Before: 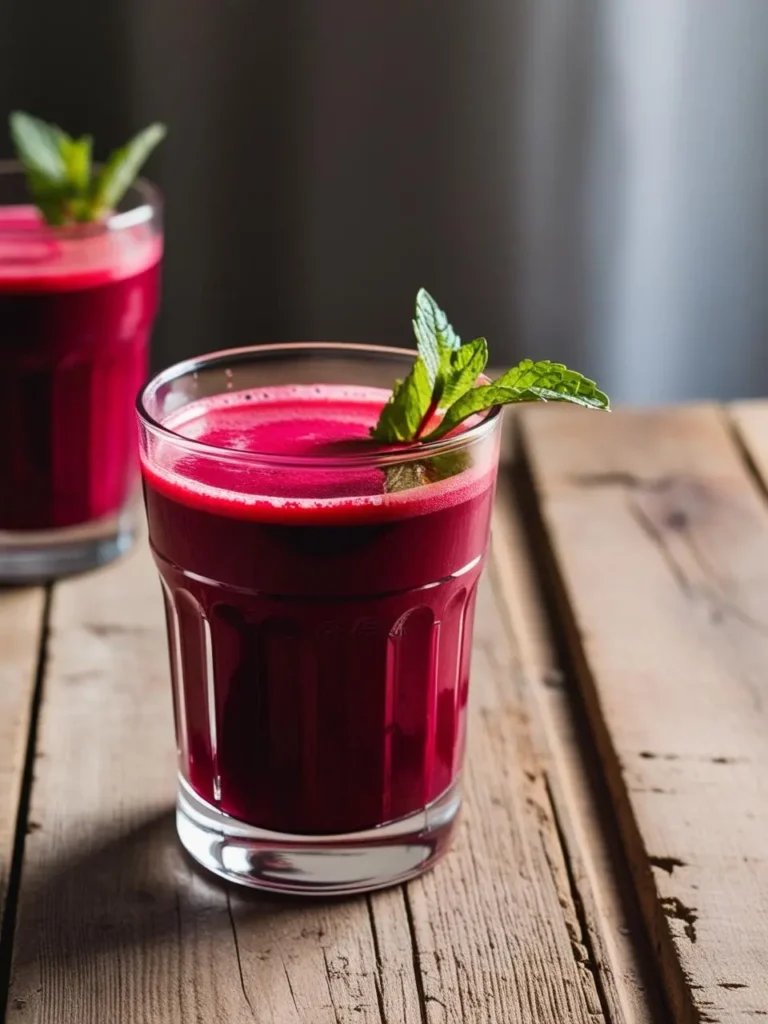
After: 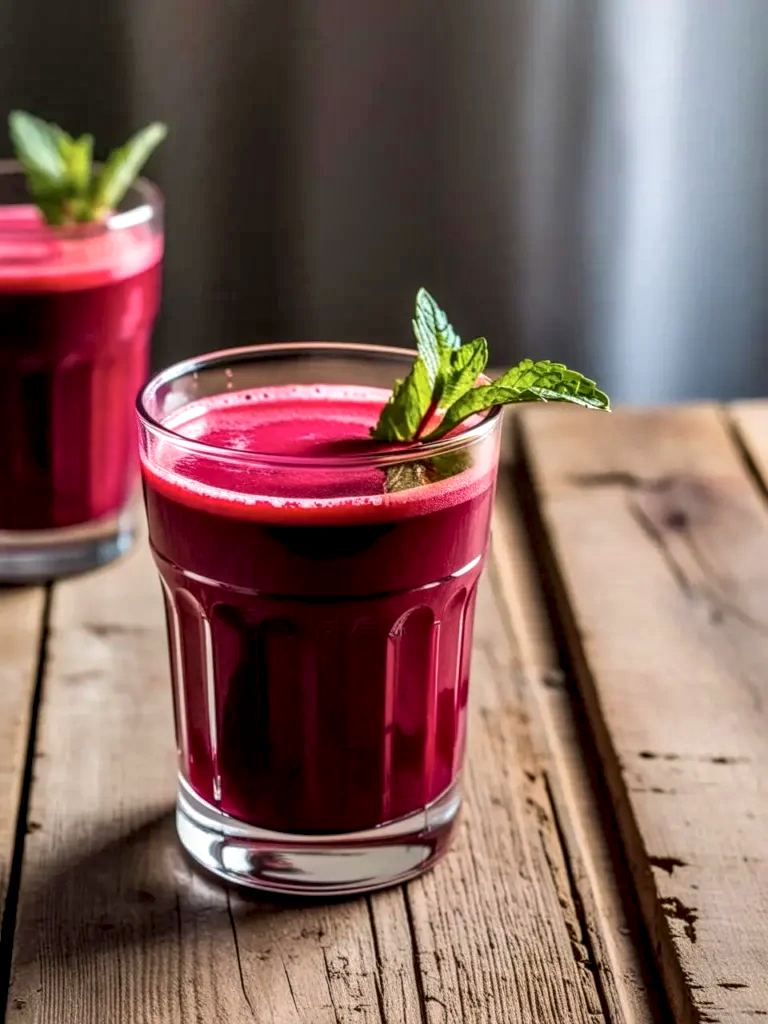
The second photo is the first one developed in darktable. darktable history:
local contrast: highlights 8%, shadows 36%, detail 184%, midtone range 0.476
velvia: on, module defaults
shadows and highlights: on, module defaults
